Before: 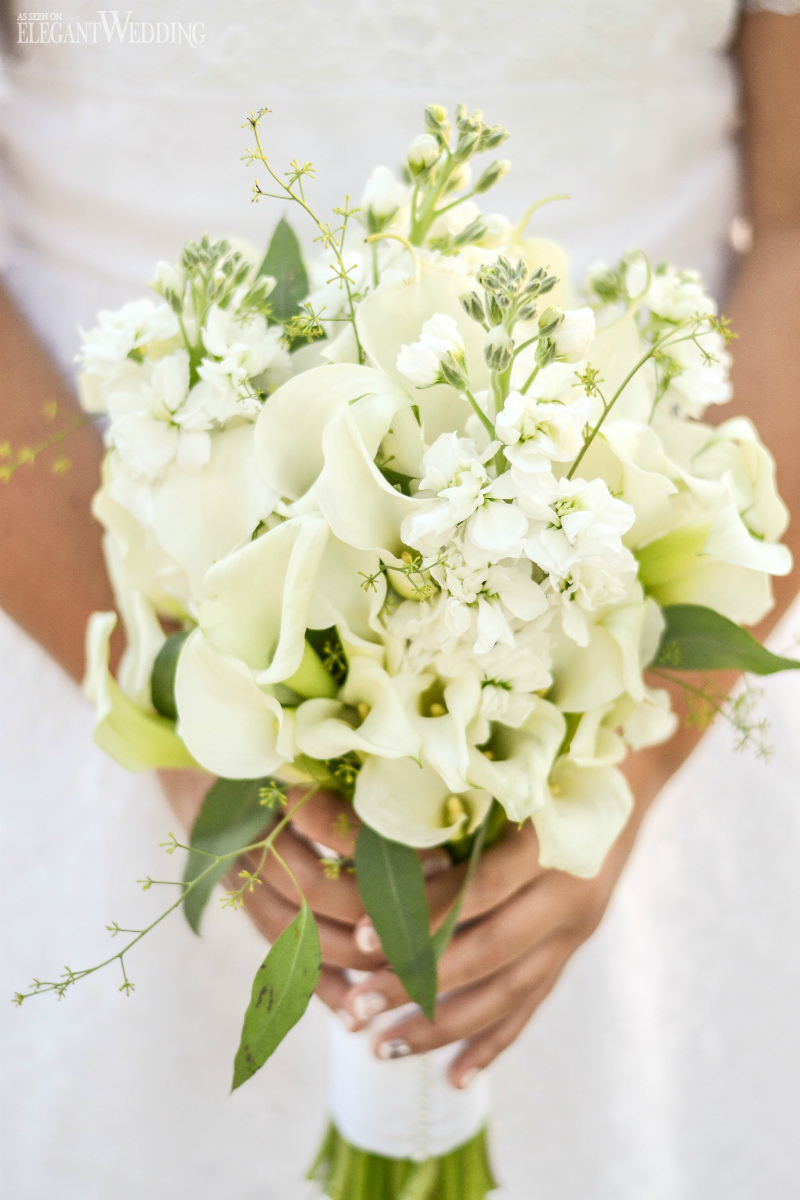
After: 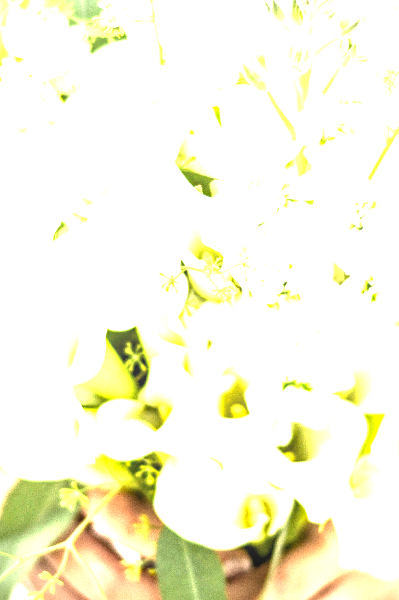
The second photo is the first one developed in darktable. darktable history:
exposure: black level correction 0, exposure 1 EV, compensate exposure bias true, compensate highlight preservation false
local contrast: on, module defaults
haze removal: compatibility mode true, adaptive false
crop: left 25%, top 25%, right 25%, bottom 25%
tone equalizer: -8 EV -1.08 EV, -7 EV -1.01 EV, -6 EV -0.867 EV, -5 EV -0.578 EV, -3 EV 0.578 EV, -2 EV 0.867 EV, -1 EV 1.01 EV, +0 EV 1.08 EV, edges refinement/feathering 500, mask exposure compensation -1.57 EV, preserve details no
rgb levels: levels [[0.01, 0.419, 0.839], [0, 0.5, 1], [0, 0.5, 1]]
vignetting: fall-off start 97.23%, saturation -0.024, center (-0.033, -0.042), width/height ratio 1.179, unbound false
